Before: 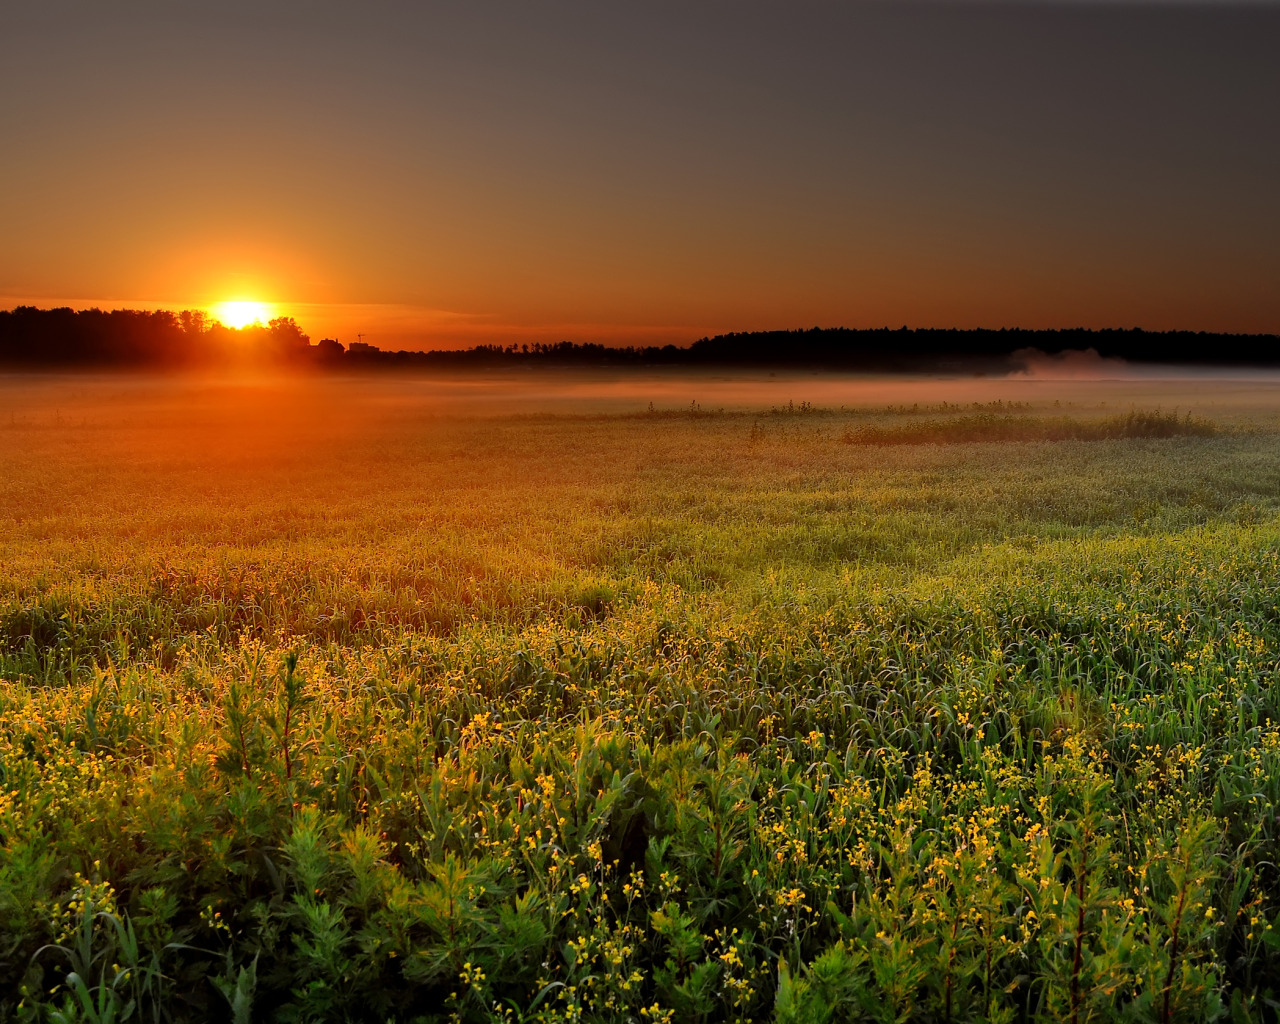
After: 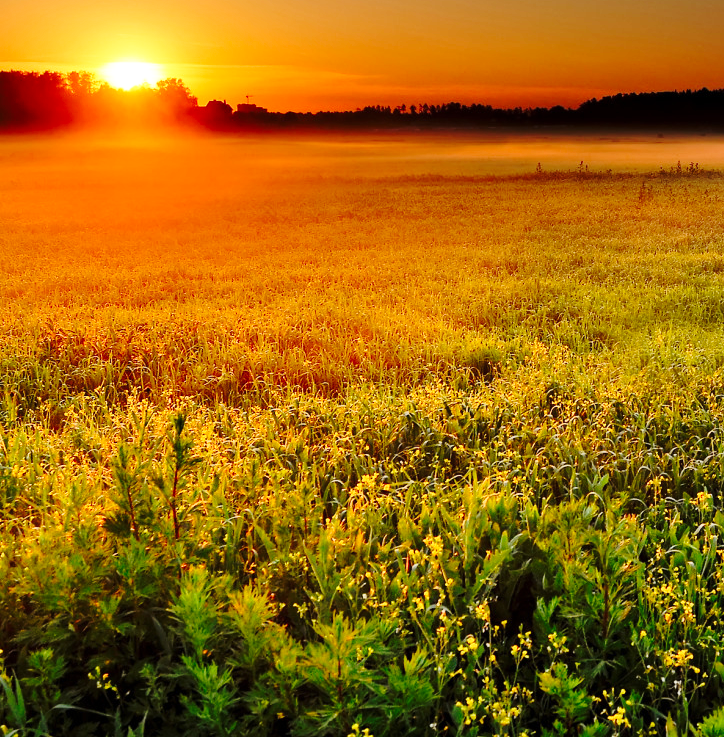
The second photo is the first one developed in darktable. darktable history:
base curve: curves: ch0 [(0, 0) (0.032, 0.037) (0.105, 0.228) (0.435, 0.76) (0.856, 0.983) (1, 1)], exposure shift 0.01, preserve colors none
crop: left 8.774%, top 23.356%, right 34.609%, bottom 4.575%
